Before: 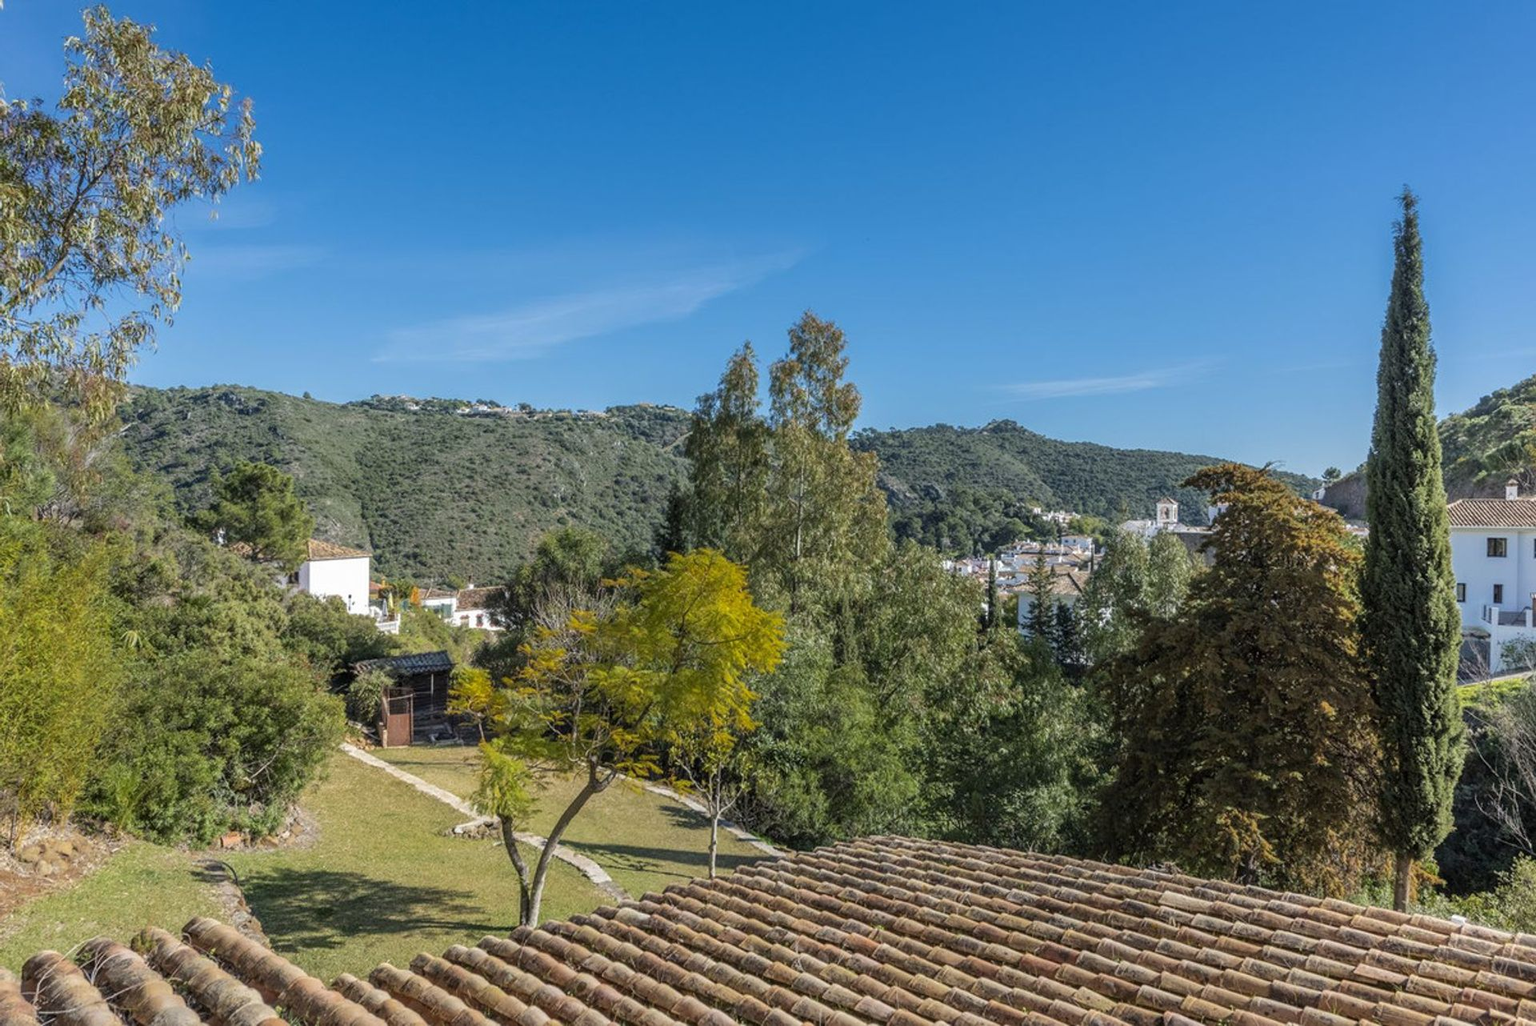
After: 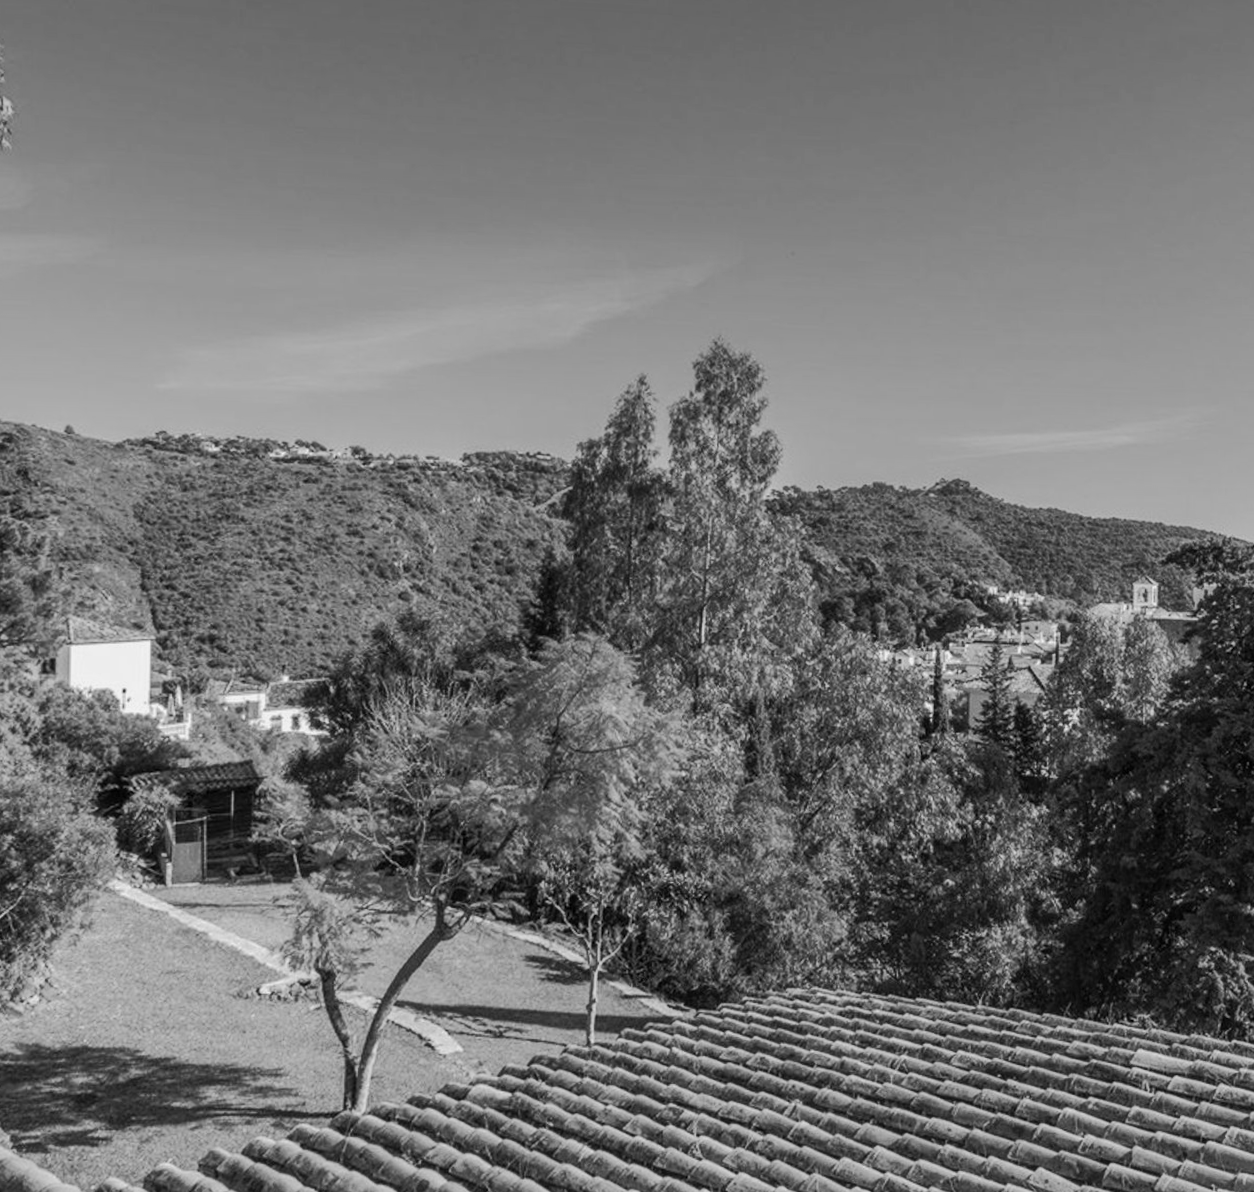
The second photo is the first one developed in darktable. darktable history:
monochrome: a -71.75, b 75.82
shadows and highlights: radius 125.46, shadows 21.19, highlights -21.19, low approximation 0.01
rotate and perspective: rotation 0.679°, lens shift (horizontal) 0.136, crop left 0.009, crop right 0.991, crop top 0.078, crop bottom 0.95
crop and rotate: left 18.442%, right 15.508%
tone curve: curves: ch0 [(0, 0) (0.003, 0.005) (0.011, 0.011) (0.025, 0.022) (0.044, 0.035) (0.069, 0.051) (0.1, 0.073) (0.136, 0.106) (0.177, 0.147) (0.224, 0.195) (0.277, 0.253) (0.335, 0.315) (0.399, 0.388) (0.468, 0.488) (0.543, 0.586) (0.623, 0.685) (0.709, 0.764) (0.801, 0.838) (0.898, 0.908) (1, 1)], preserve colors none
